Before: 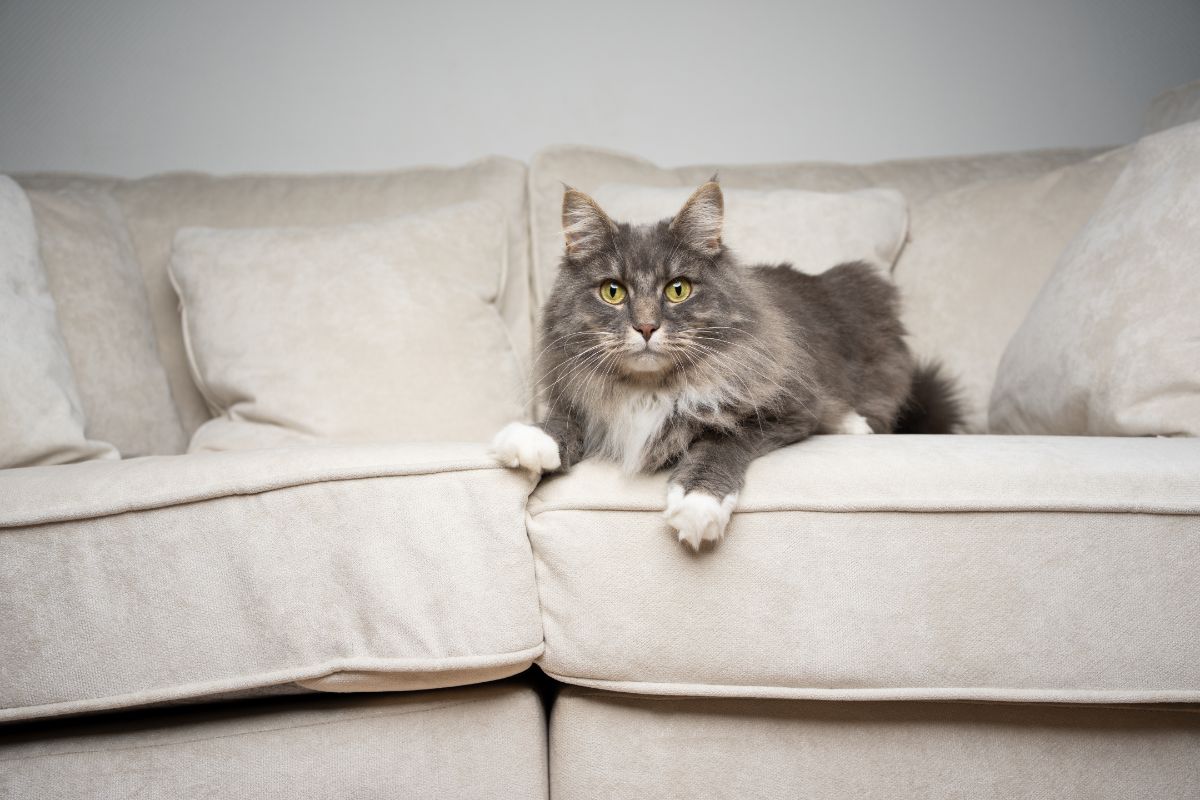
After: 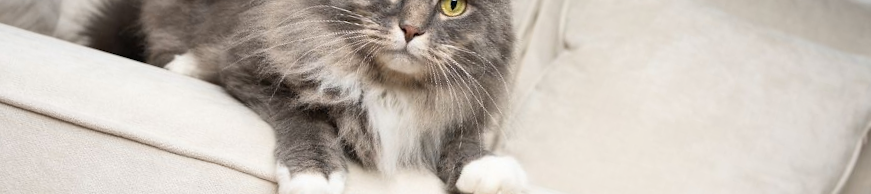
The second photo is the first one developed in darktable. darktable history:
shadows and highlights: radius 125.46, shadows 21.19, highlights -21.19, low approximation 0.01
contrast brightness saturation: contrast 0.15, brightness 0.05
vibrance: on, module defaults
crop and rotate: angle 16.12°, top 30.835%, bottom 35.653%
